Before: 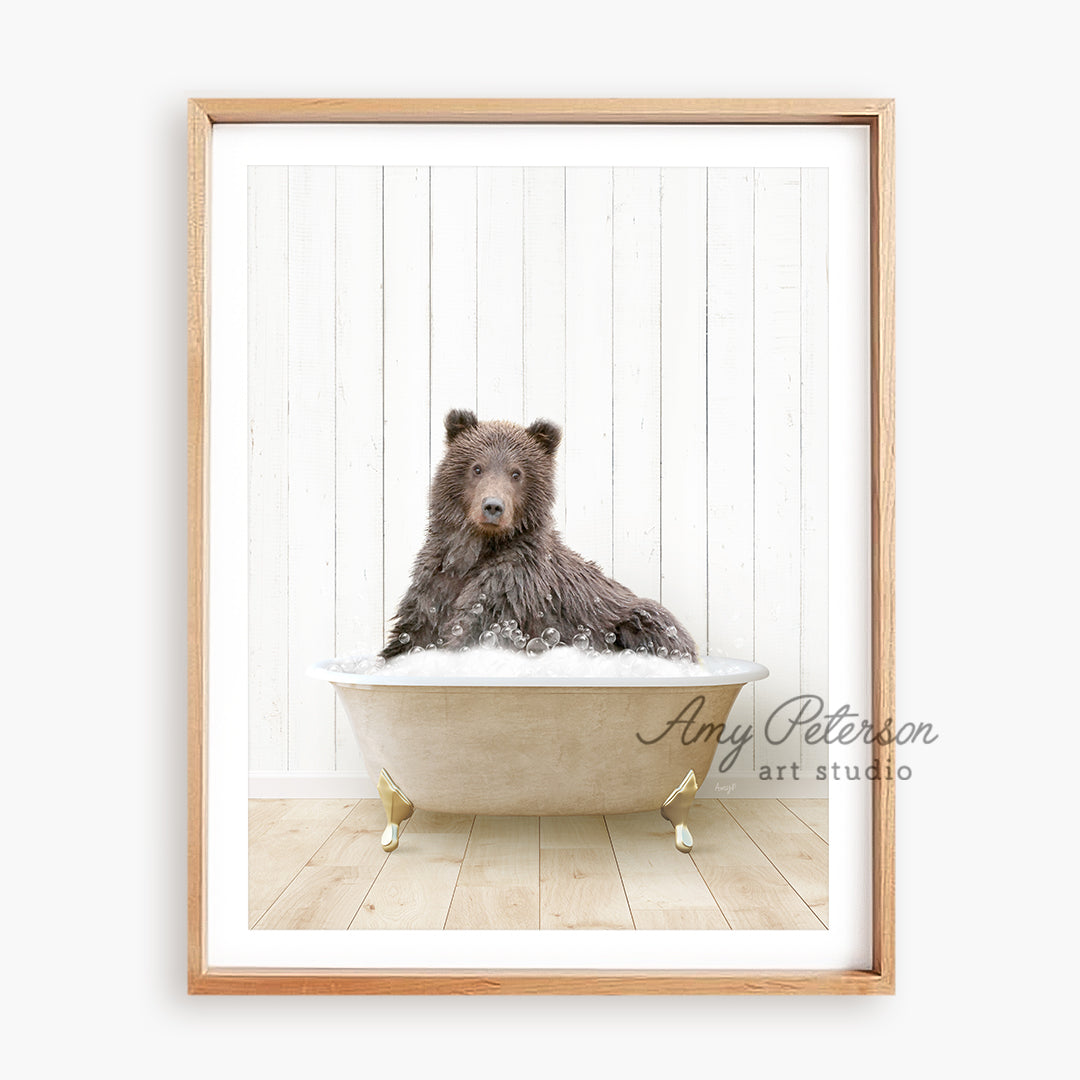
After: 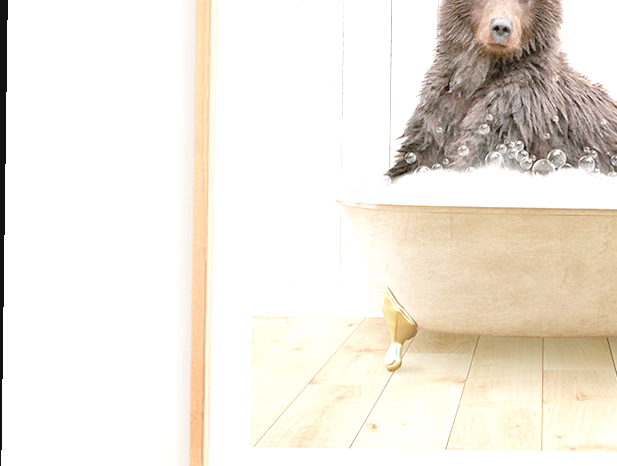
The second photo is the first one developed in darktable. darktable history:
rotate and perspective: rotation 0.8°, automatic cropping off
exposure: black level correction -0.002, exposure 0.54 EV, compensate highlight preservation false
crop: top 44.483%, right 43.593%, bottom 12.892%
contrast brightness saturation: brightness 0.13
haze removal: adaptive false
